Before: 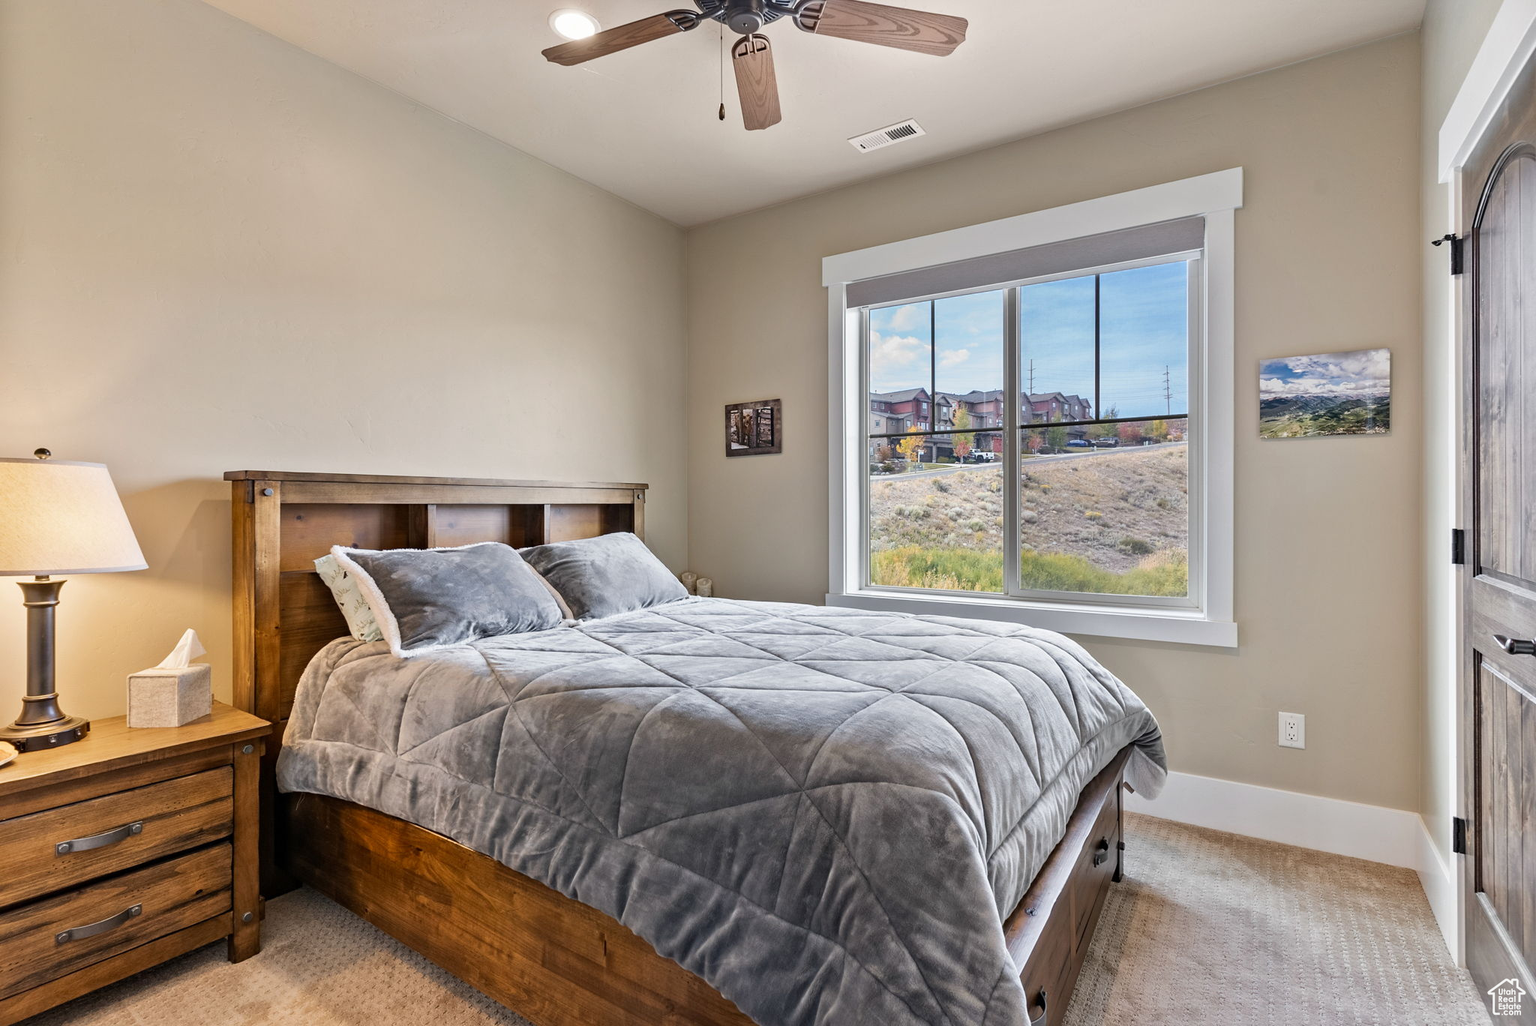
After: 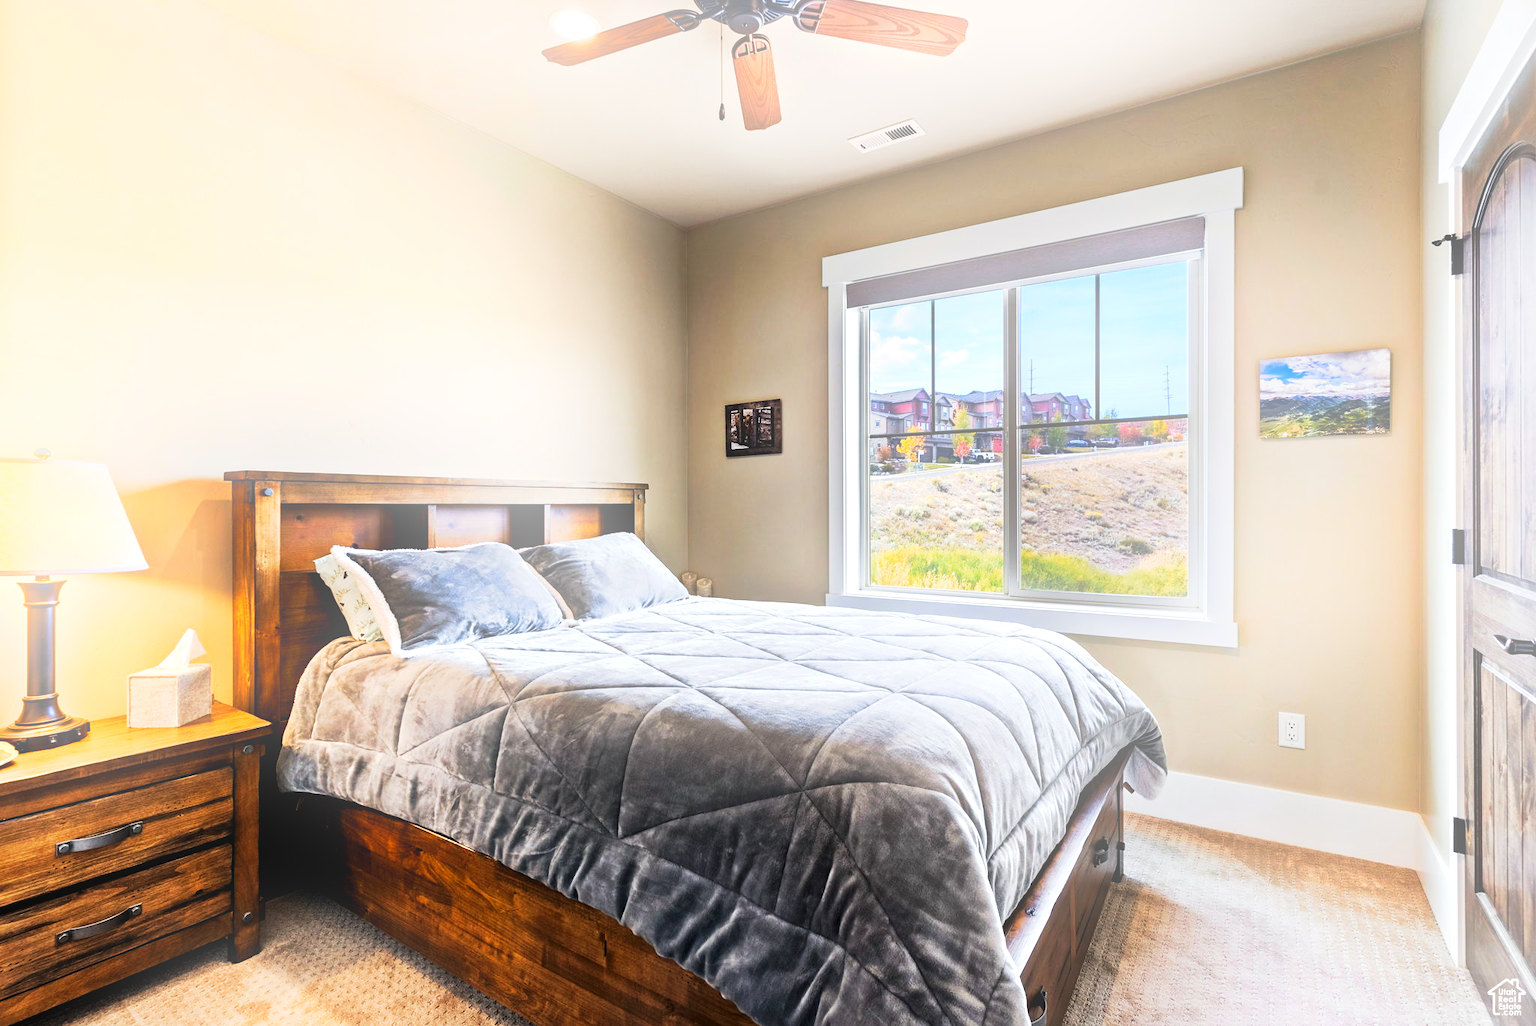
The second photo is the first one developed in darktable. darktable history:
tone curve: curves: ch0 [(0, 0) (0.003, 0.023) (0.011, 0.024) (0.025, 0.026) (0.044, 0.035) (0.069, 0.05) (0.1, 0.071) (0.136, 0.098) (0.177, 0.135) (0.224, 0.172) (0.277, 0.227) (0.335, 0.296) (0.399, 0.372) (0.468, 0.462) (0.543, 0.58) (0.623, 0.697) (0.709, 0.789) (0.801, 0.86) (0.898, 0.918) (1, 1)], preserve colors none
contrast equalizer: octaves 7, y [[0.6 ×6], [0.55 ×6], [0 ×6], [0 ×6], [0 ×6]]
bloom: threshold 82.5%, strength 16.25%
